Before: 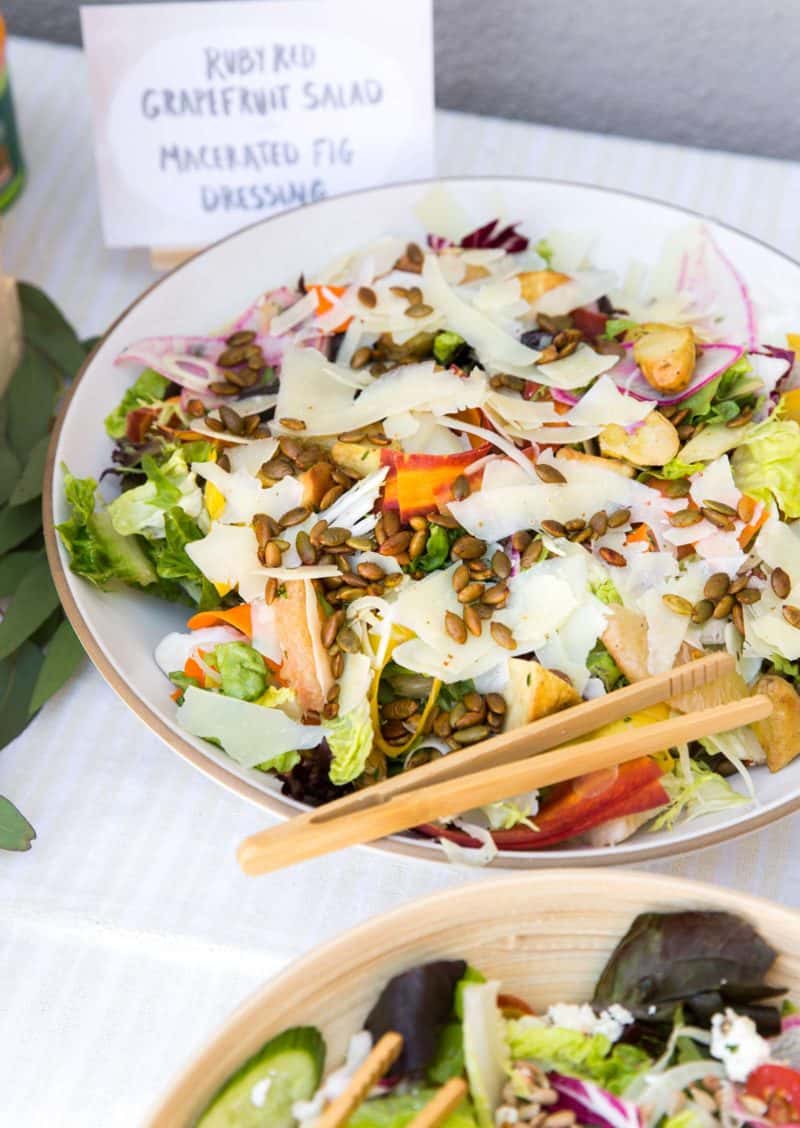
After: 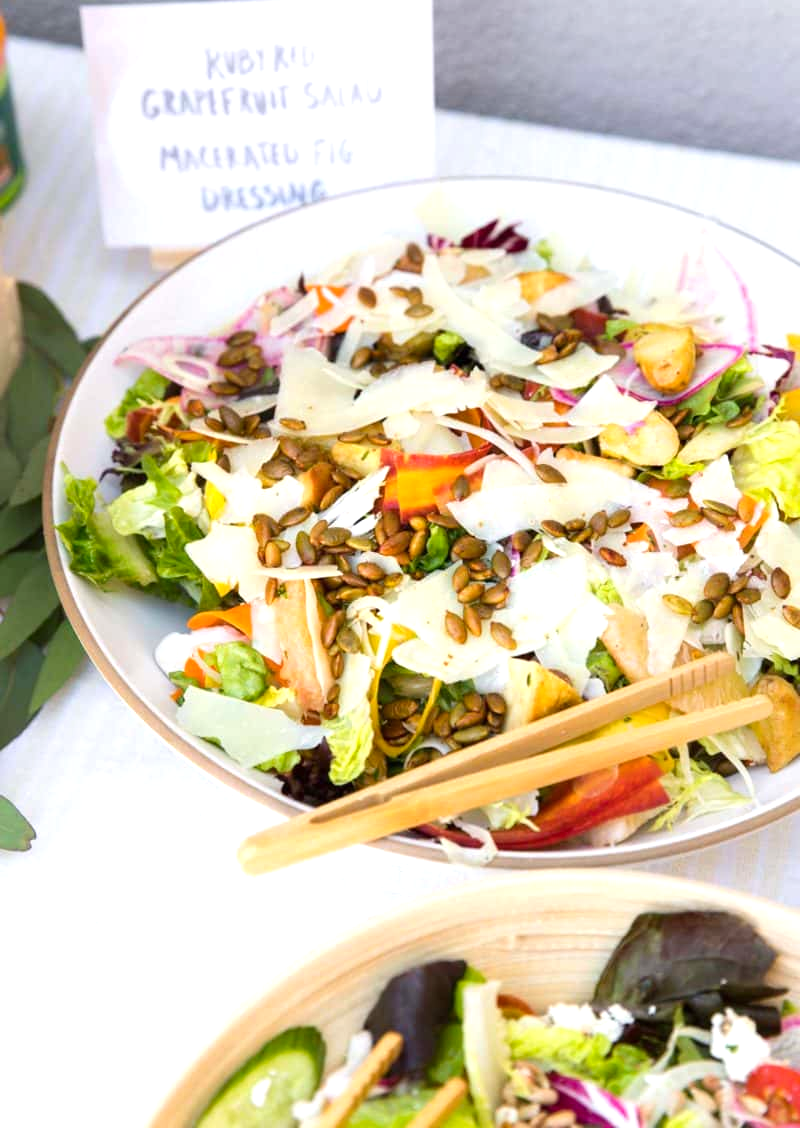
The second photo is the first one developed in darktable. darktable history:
color balance rgb: shadows lift › luminance -10.076%, perceptual saturation grading › global saturation 0.678%, perceptual brilliance grading › global brilliance 9.515%, perceptual brilliance grading › shadows 15.581%
